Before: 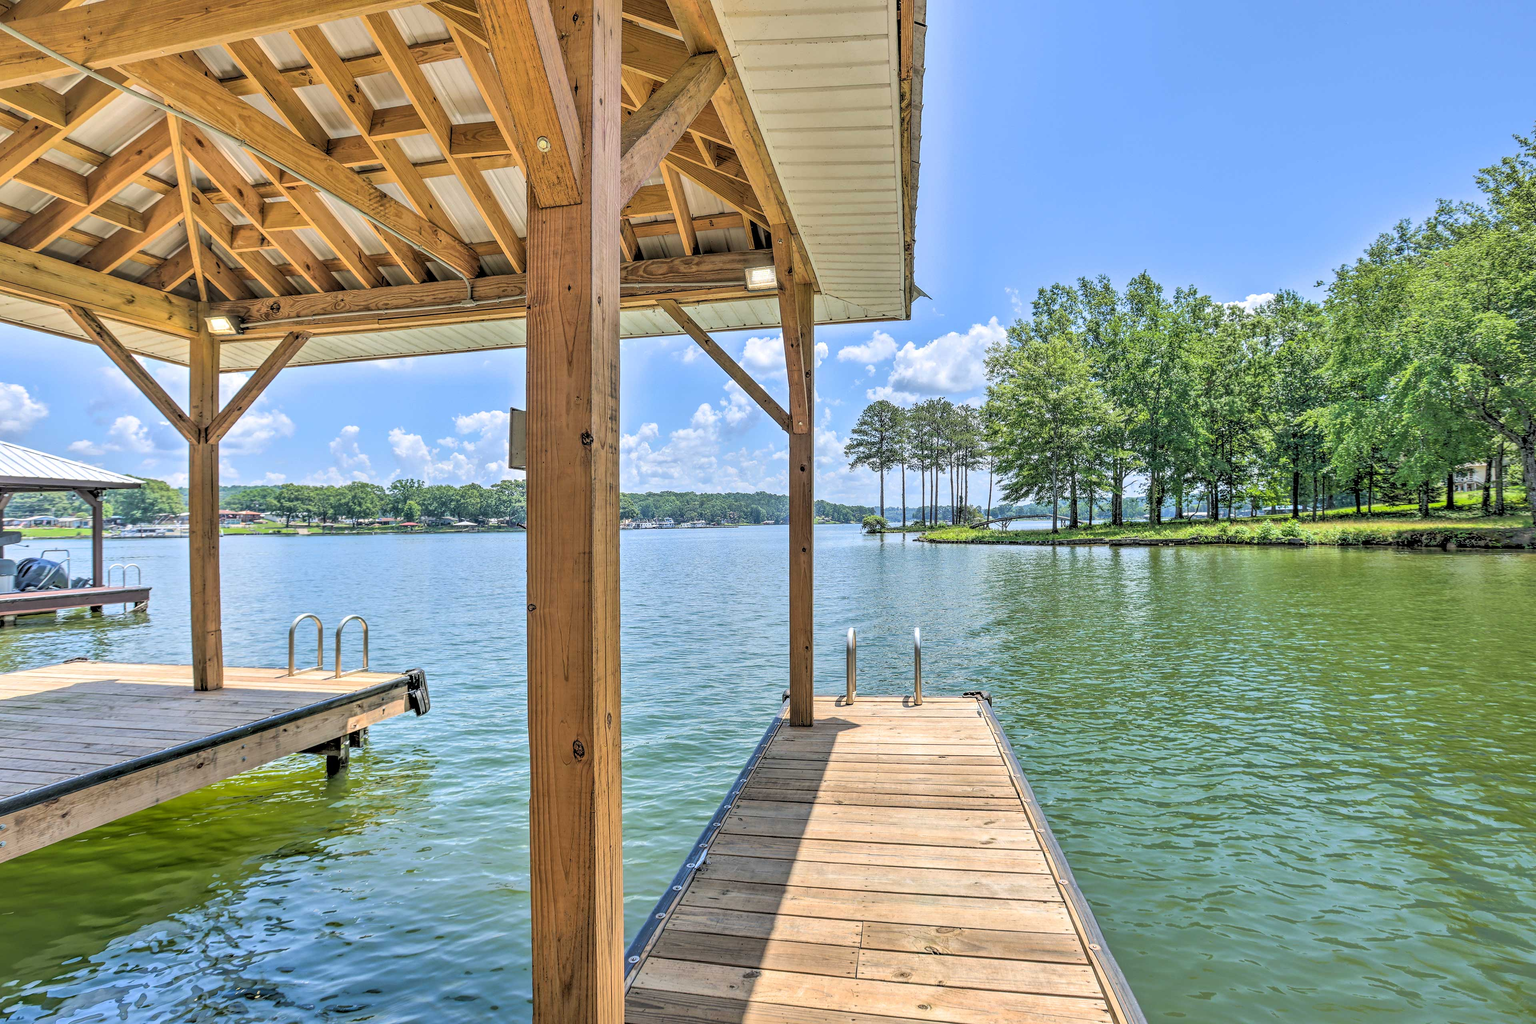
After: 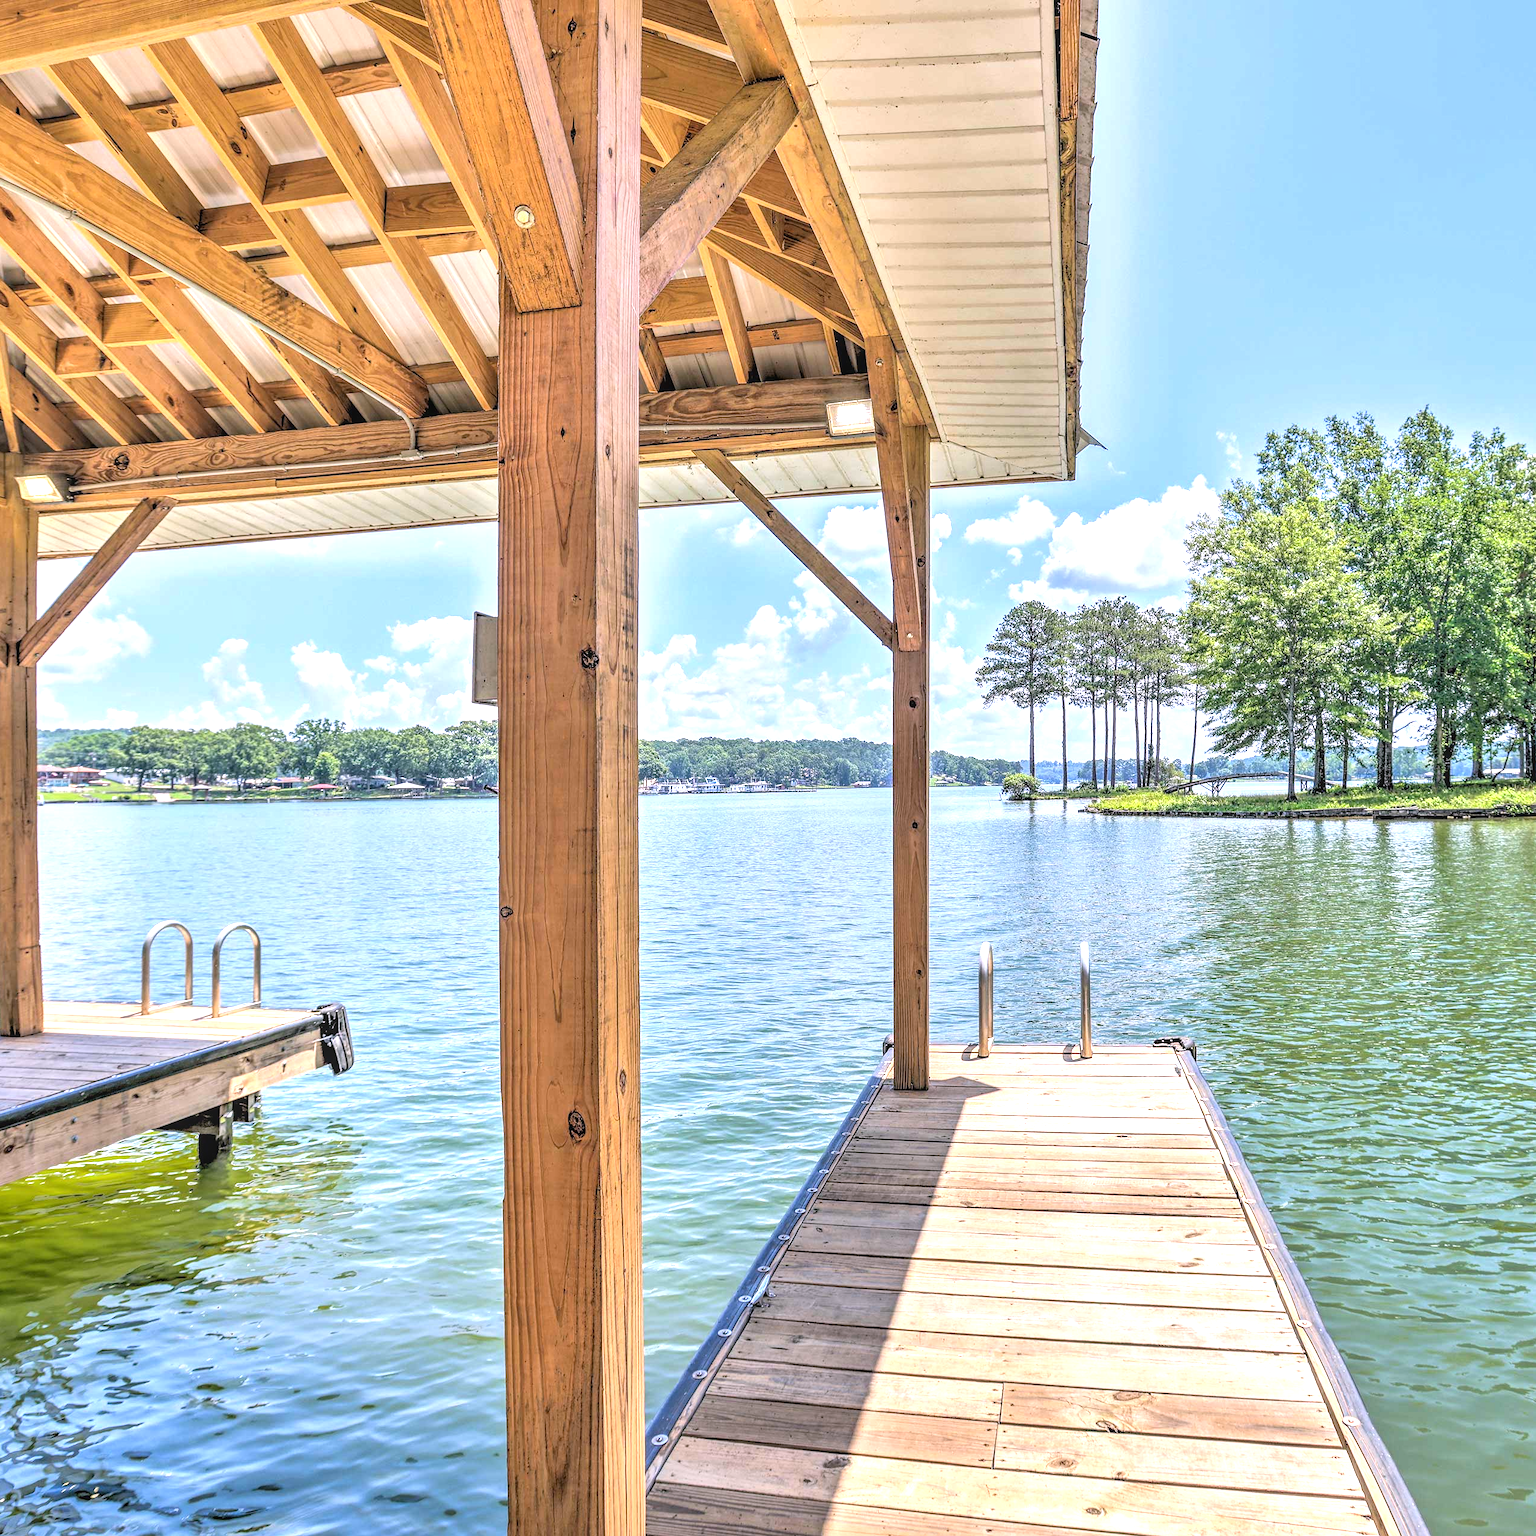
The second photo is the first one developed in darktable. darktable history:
crop and rotate: left 12.673%, right 20.66%
local contrast: detail 110%
white balance: red 1.05, blue 1.072
exposure: black level correction 0, exposure 0.7 EV, compensate highlight preservation false
